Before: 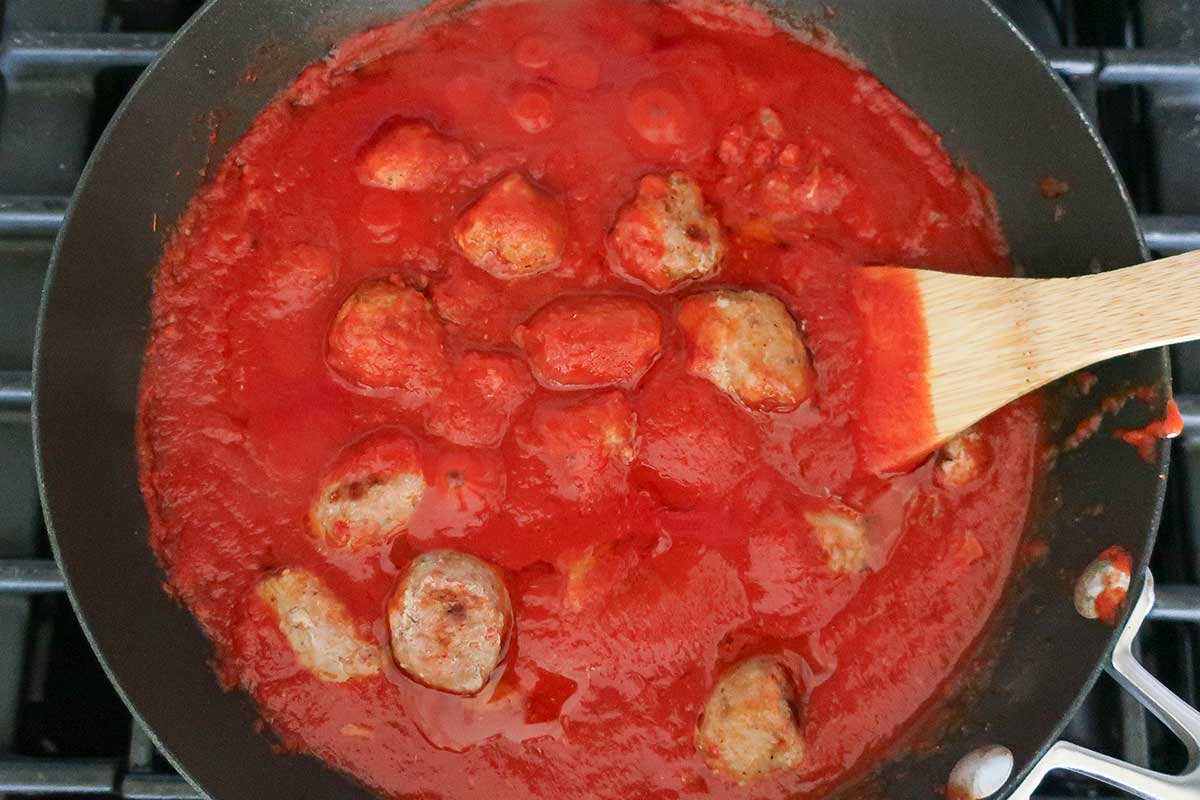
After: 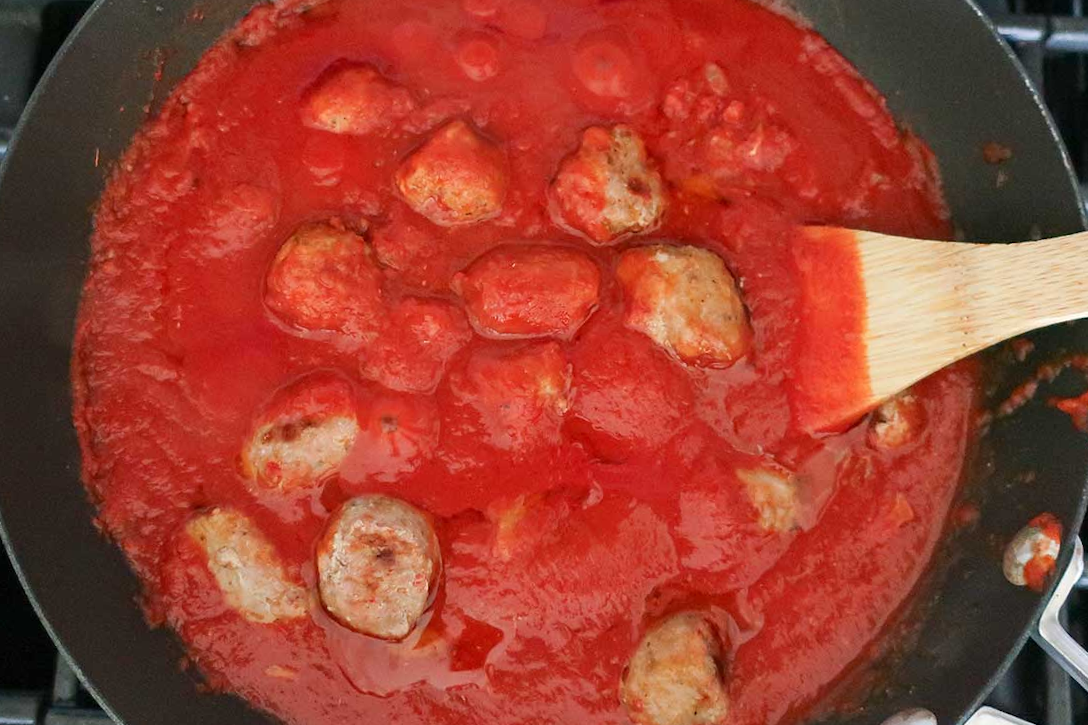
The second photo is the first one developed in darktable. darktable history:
crop and rotate: angle -1.96°, left 3.097%, top 4.154%, right 1.586%, bottom 0.529%
white balance: emerald 1
